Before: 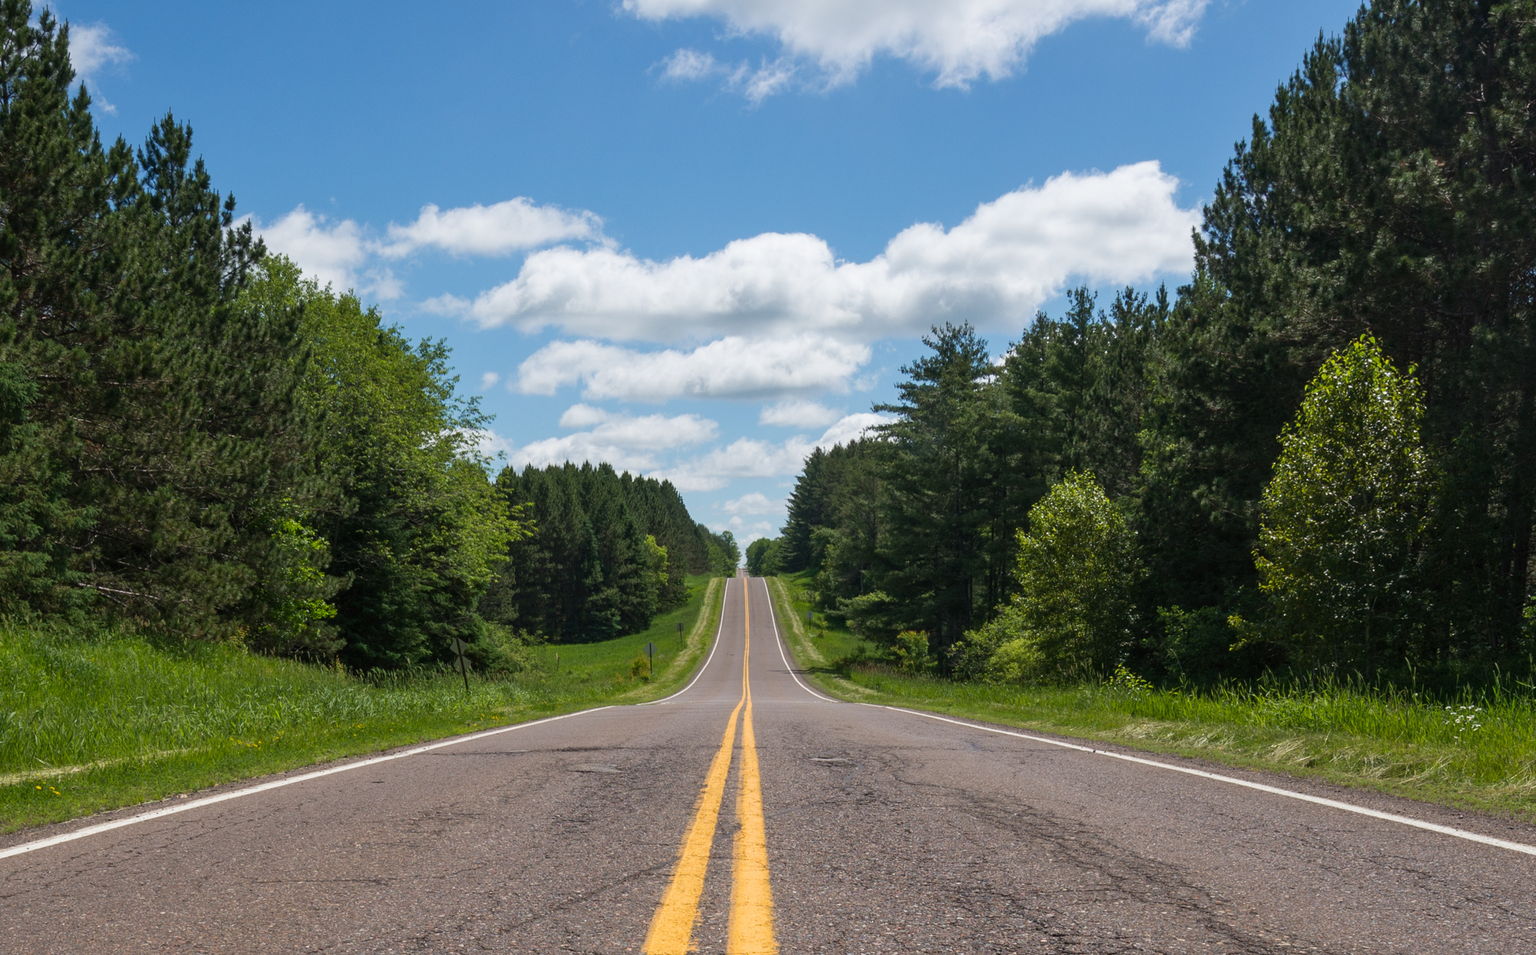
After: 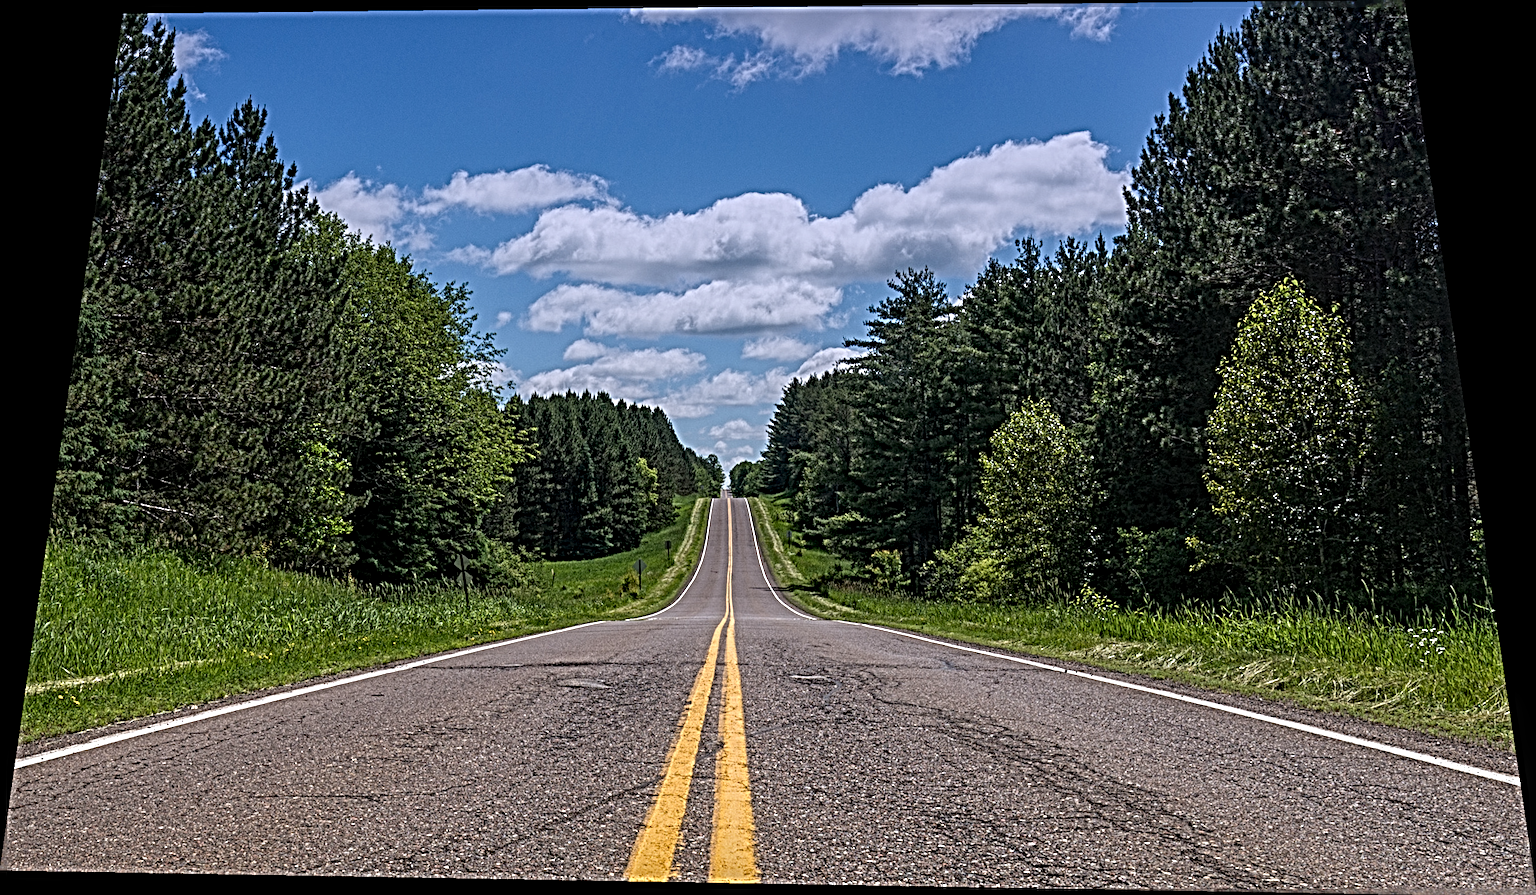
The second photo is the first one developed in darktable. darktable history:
sharpen: radius 6.3, amount 1.8, threshold 0
rotate and perspective: rotation 0.128°, lens shift (vertical) -0.181, lens shift (horizontal) -0.044, shear 0.001, automatic cropping off
graduated density: hue 238.83°, saturation 50%
local contrast: highlights 35%, detail 135%
